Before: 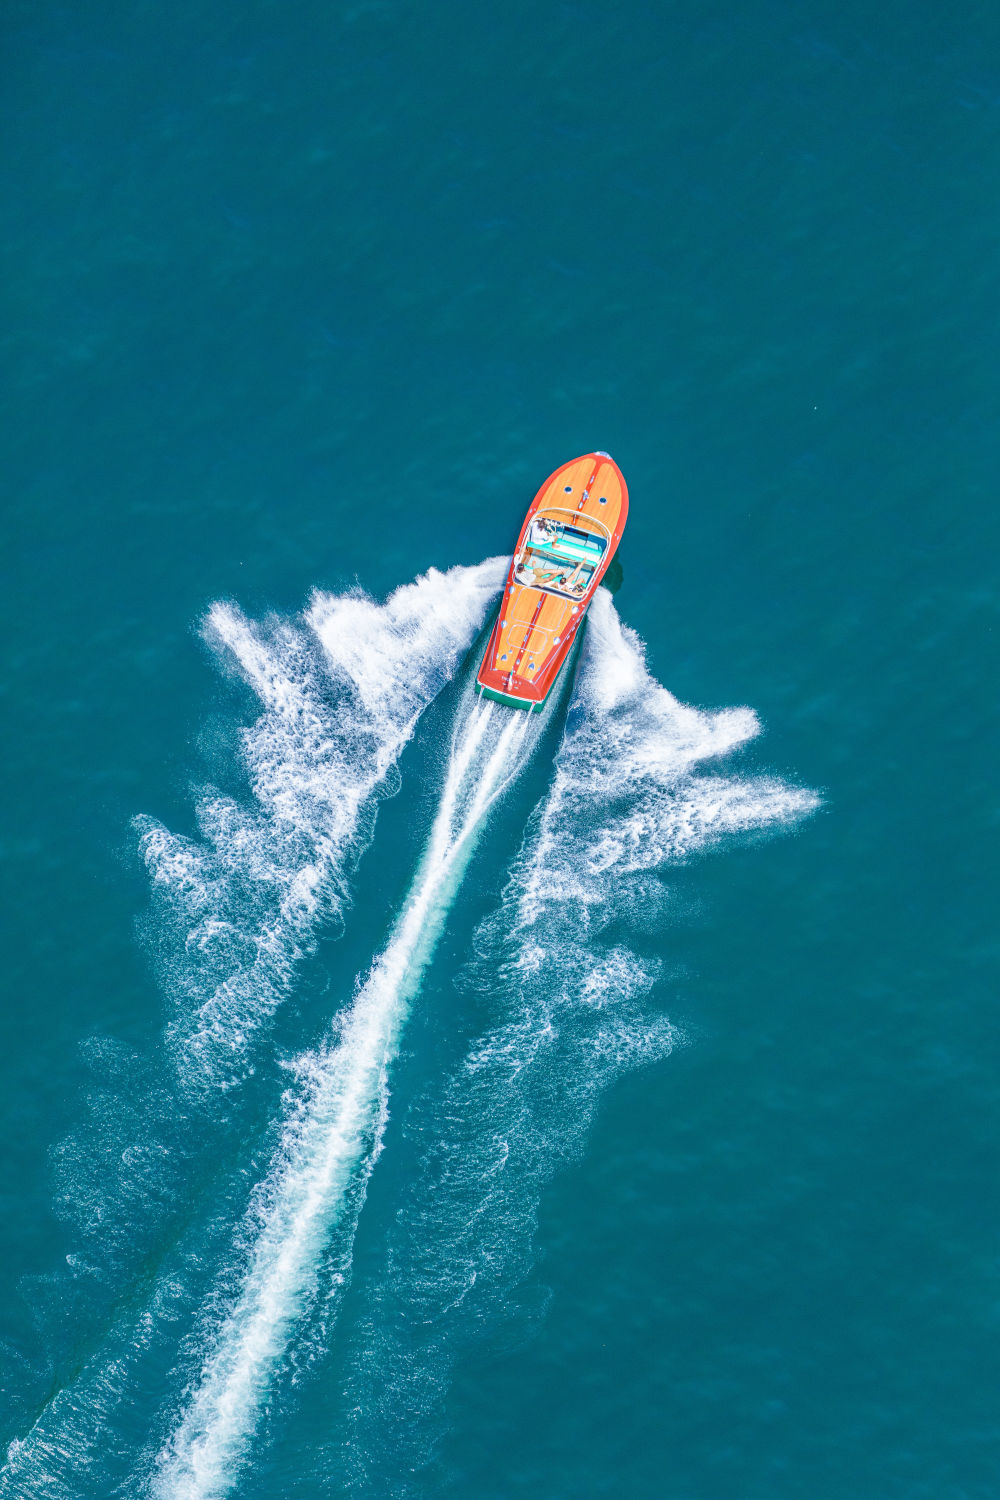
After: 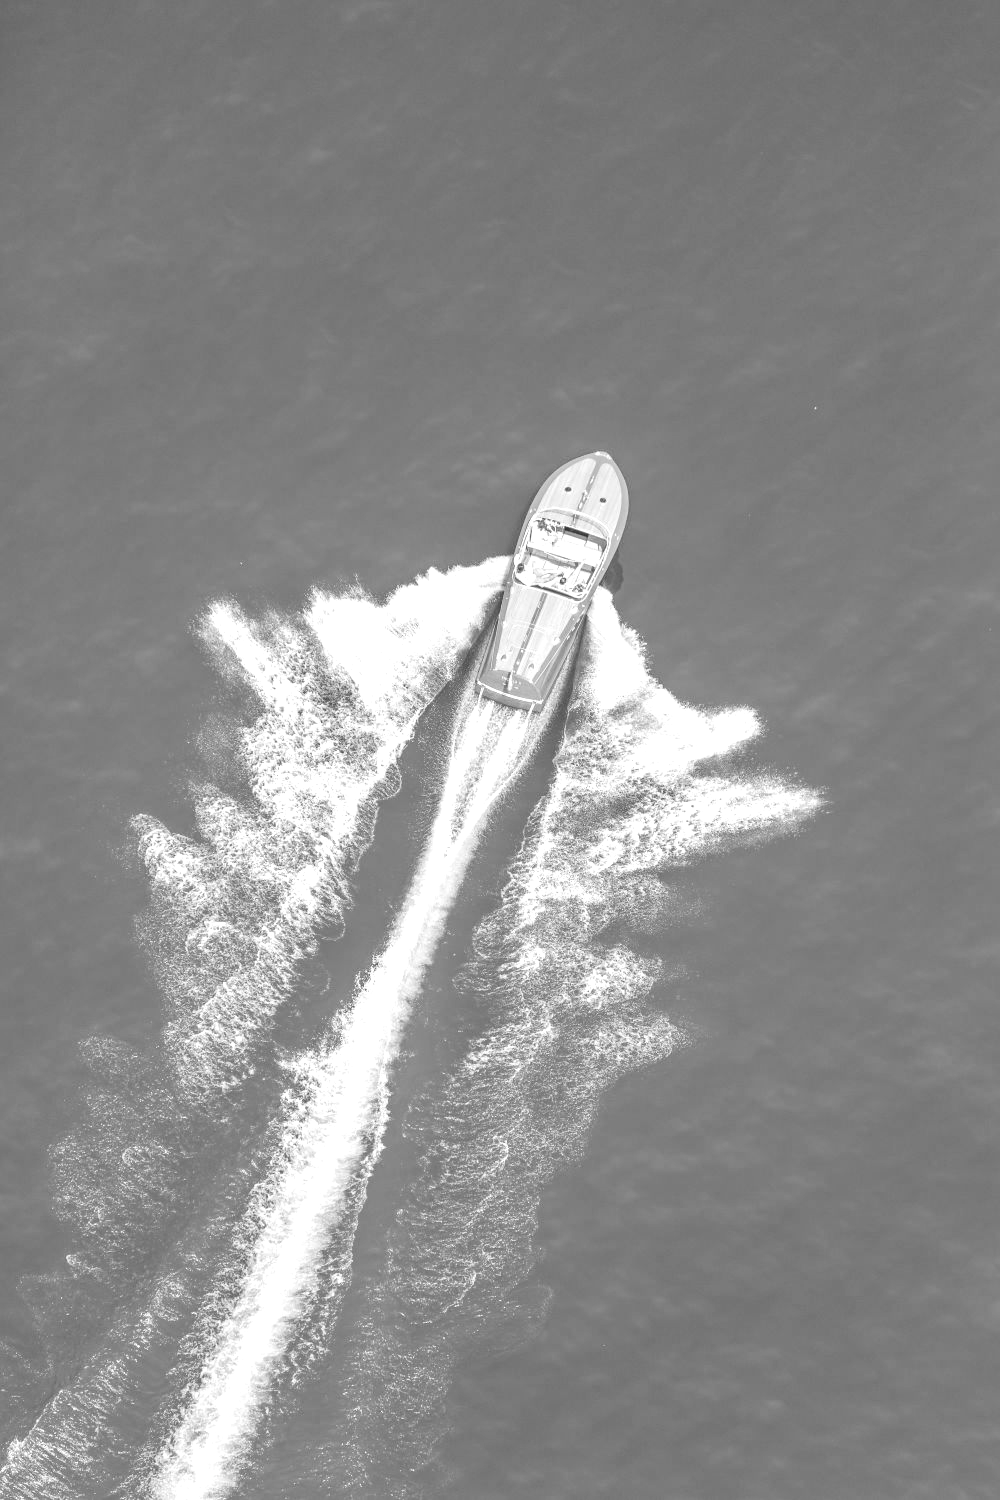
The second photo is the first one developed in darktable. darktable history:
monochrome: on, module defaults
contrast brightness saturation: contrast 0.1, brightness 0.02, saturation 0.02
colorize: saturation 60%, source mix 100%
